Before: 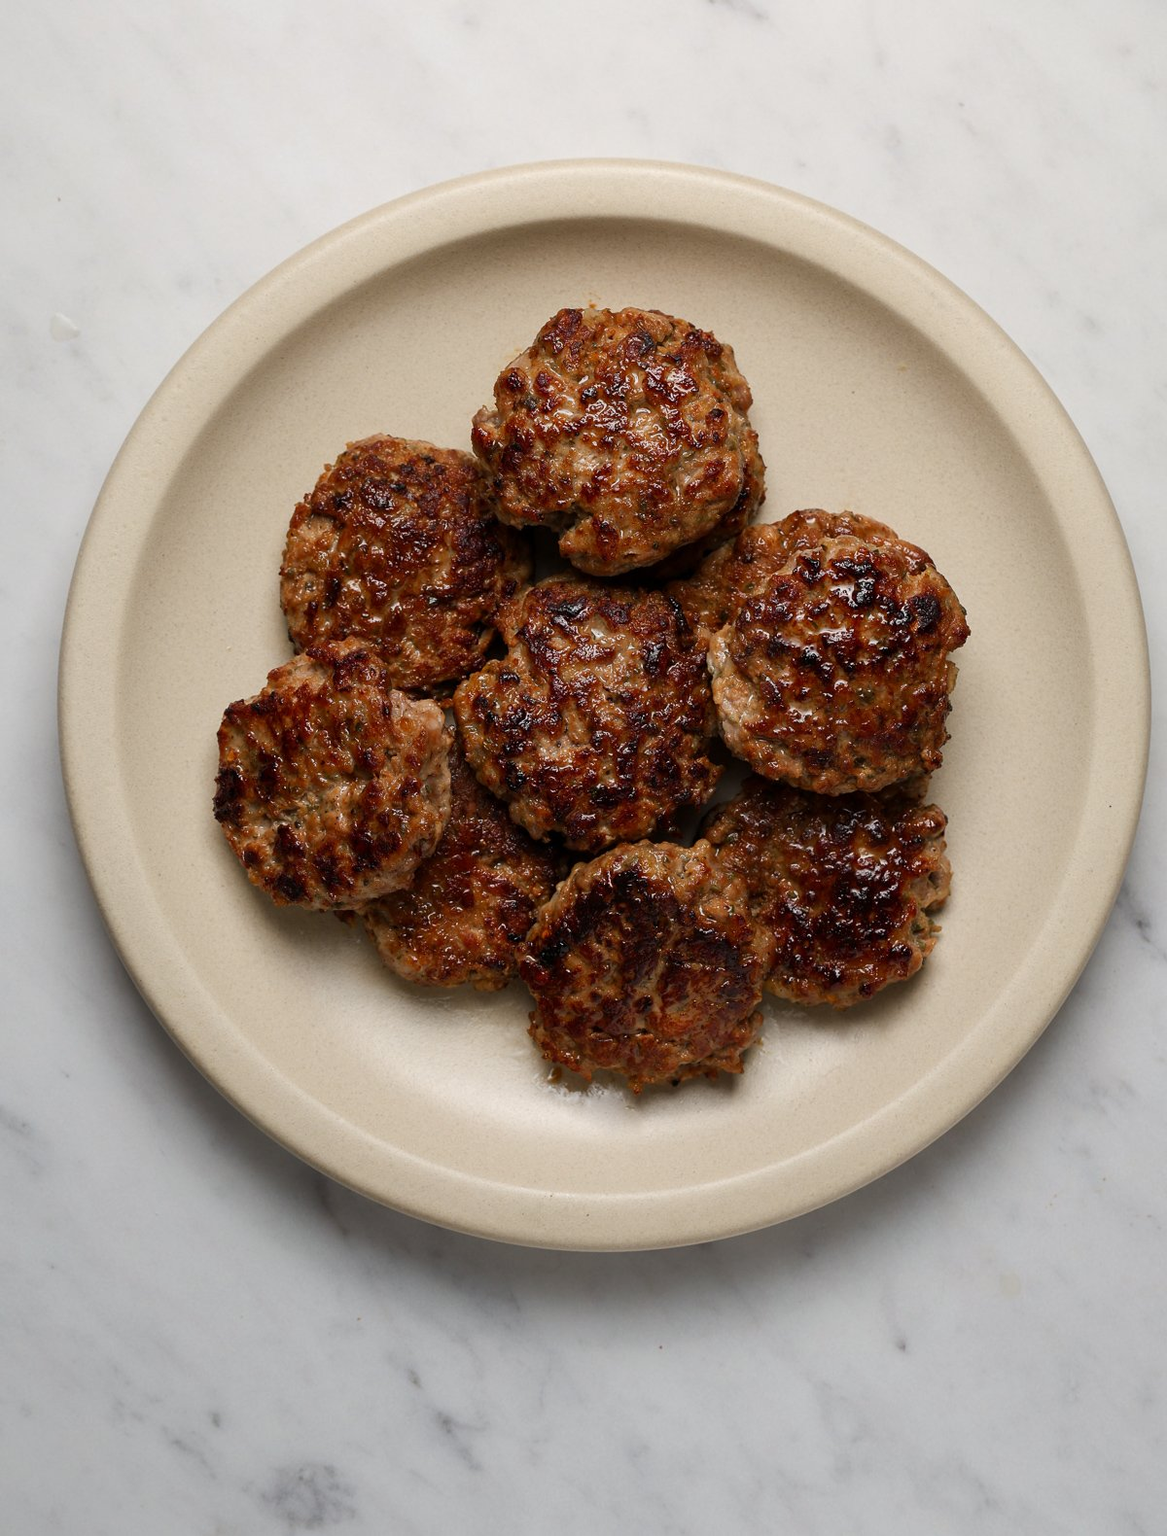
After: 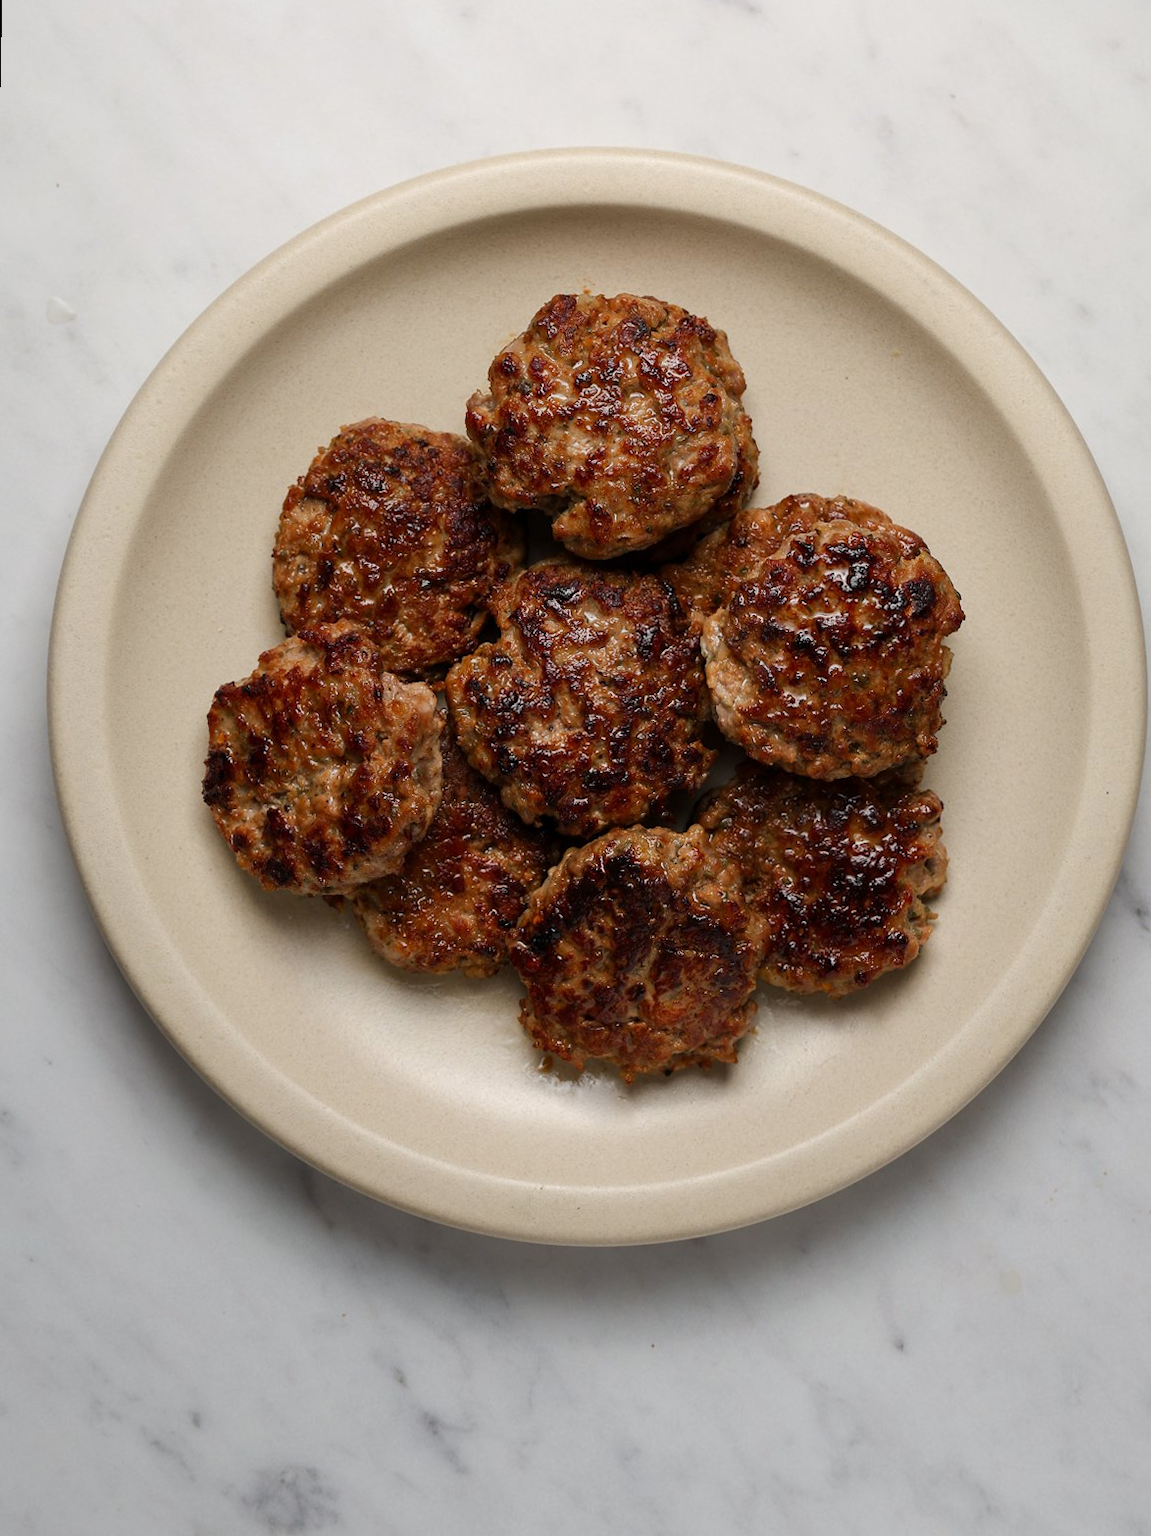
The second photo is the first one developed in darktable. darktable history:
rotate and perspective: rotation 0.226°, lens shift (vertical) -0.042, crop left 0.023, crop right 0.982, crop top 0.006, crop bottom 0.994
tone equalizer: -8 EV -1.84 EV, -7 EV -1.16 EV, -6 EV -1.62 EV, smoothing diameter 25%, edges refinement/feathering 10, preserve details guided filter
